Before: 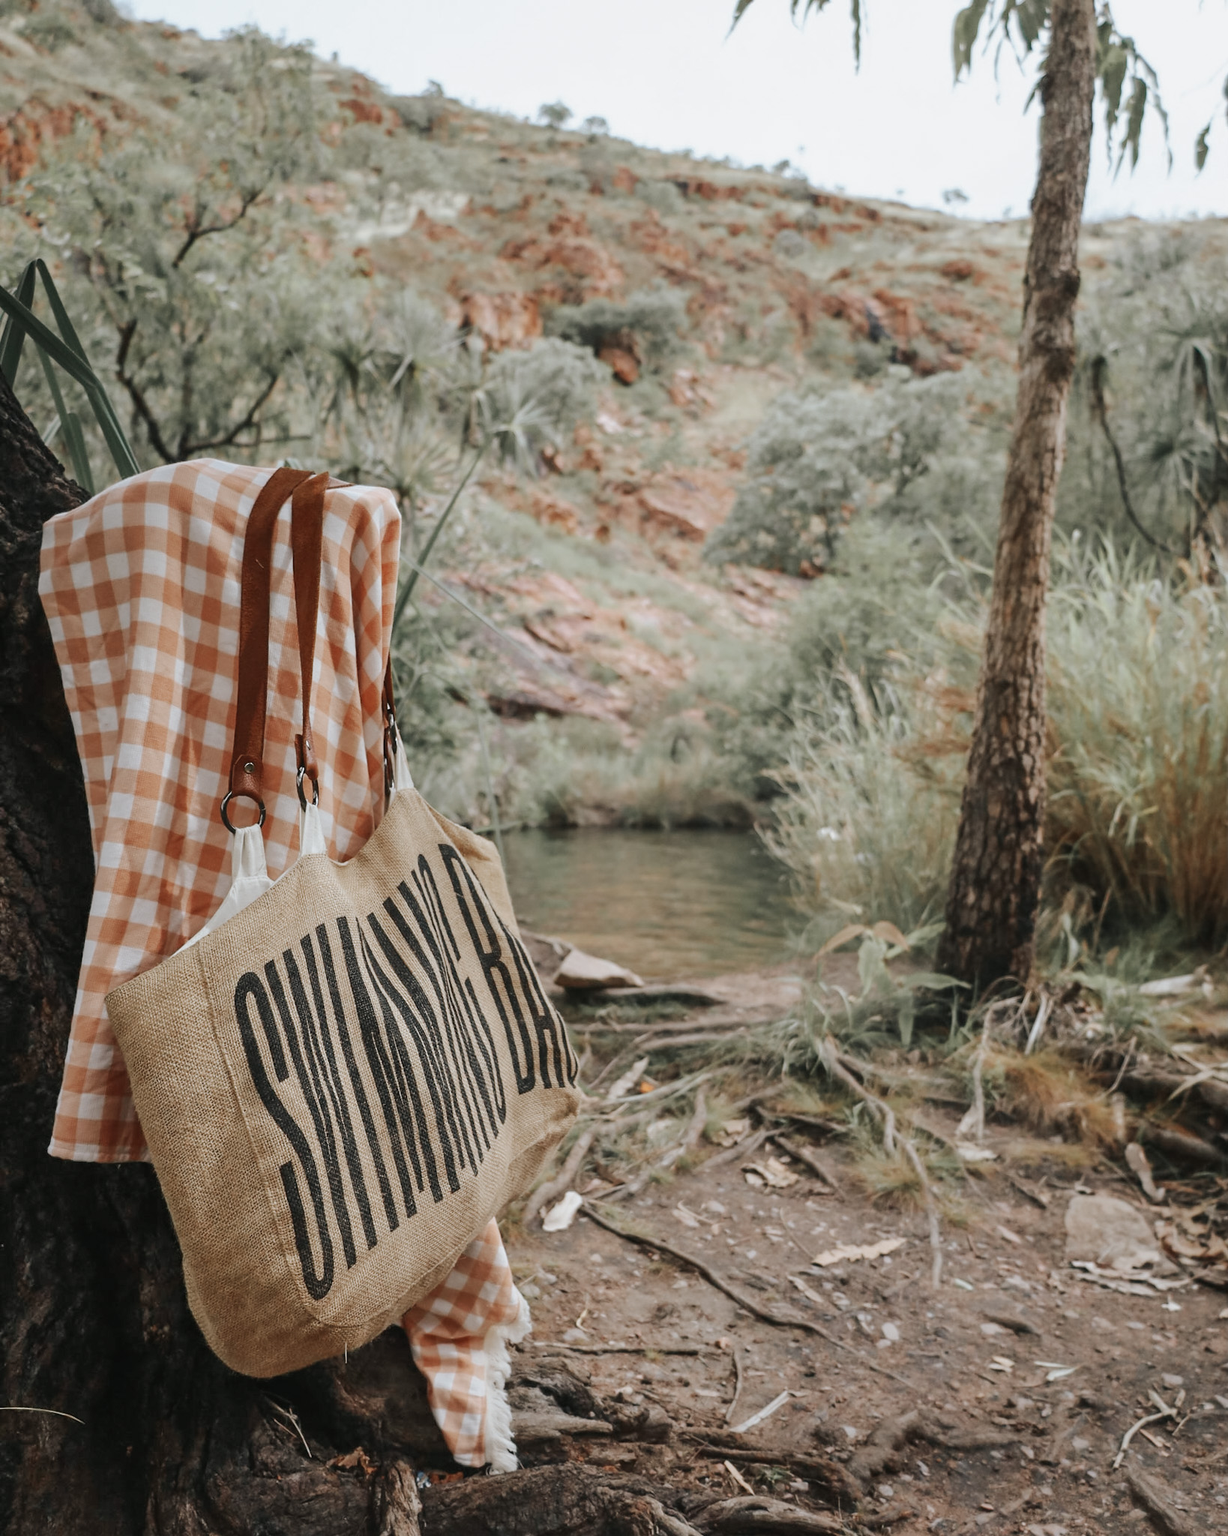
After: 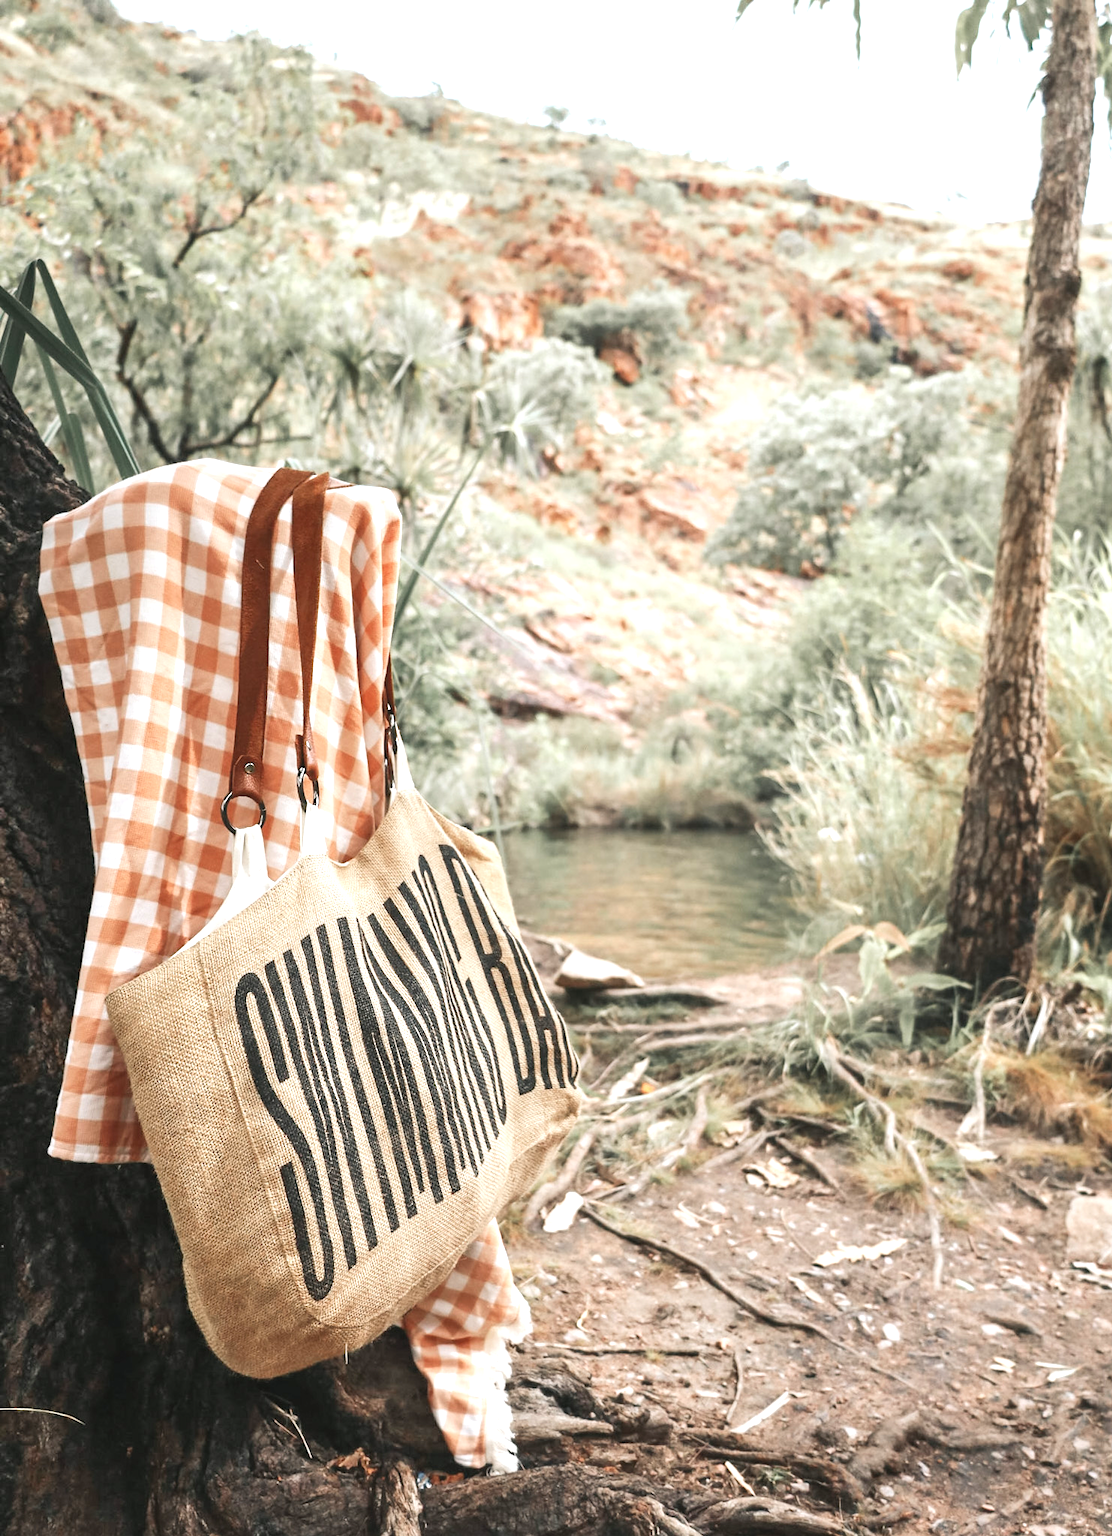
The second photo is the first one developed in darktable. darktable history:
crop: right 9.488%, bottom 0.047%
exposure: exposure 1.204 EV, compensate exposure bias true, compensate highlight preservation false
